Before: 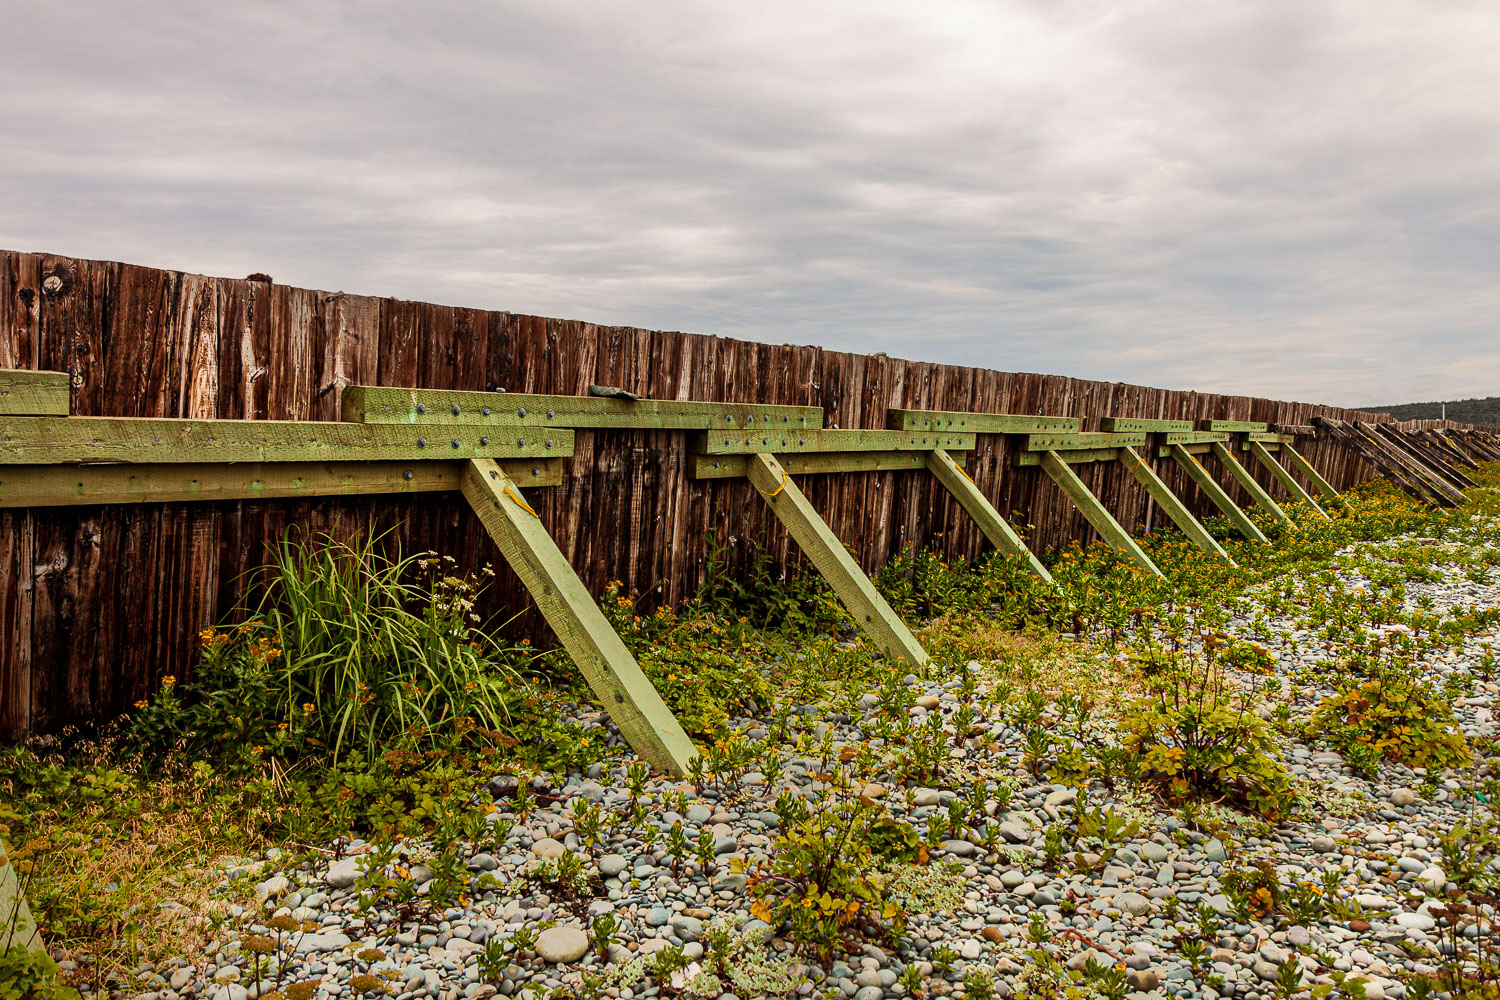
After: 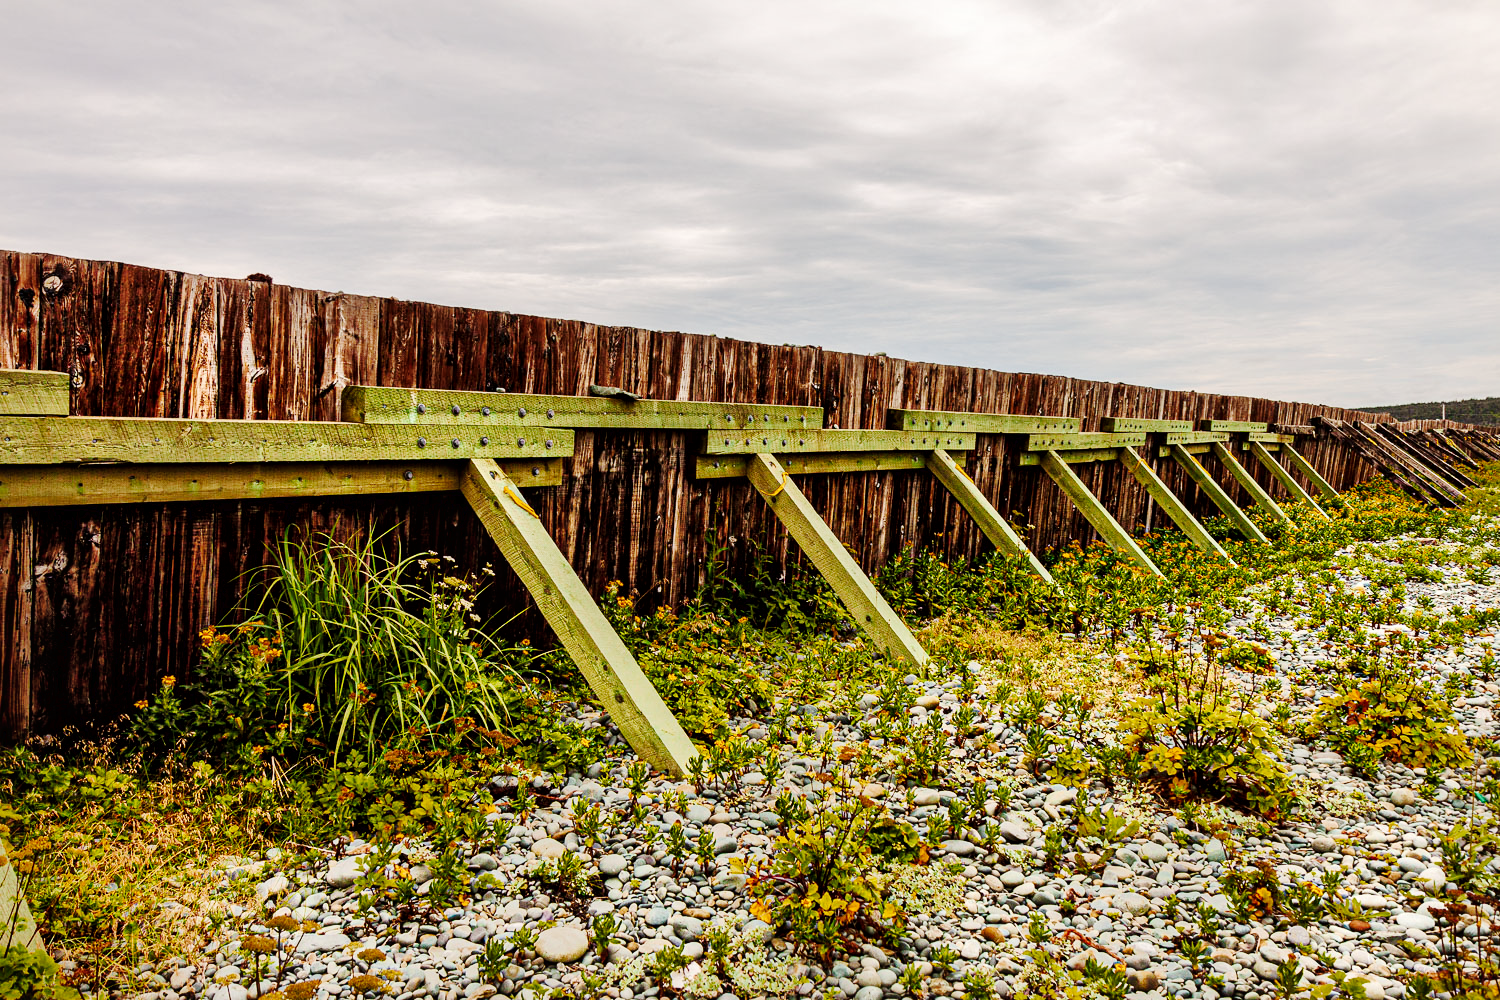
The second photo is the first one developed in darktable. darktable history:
tone curve: curves: ch0 [(0, 0) (0.003, 0.019) (0.011, 0.021) (0.025, 0.023) (0.044, 0.026) (0.069, 0.037) (0.1, 0.059) (0.136, 0.088) (0.177, 0.138) (0.224, 0.199) (0.277, 0.279) (0.335, 0.376) (0.399, 0.481) (0.468, 0.581) (0.543, 0.658) (0.623, 0.735) (0.709, 0.8) (0.801, 0.861) (0.898, 0.928) (1, 1)], preserve colors none
local contrast: mode bilateral grid, contrast 20, coarseness 50, detail 148%, midtone range 0.2
